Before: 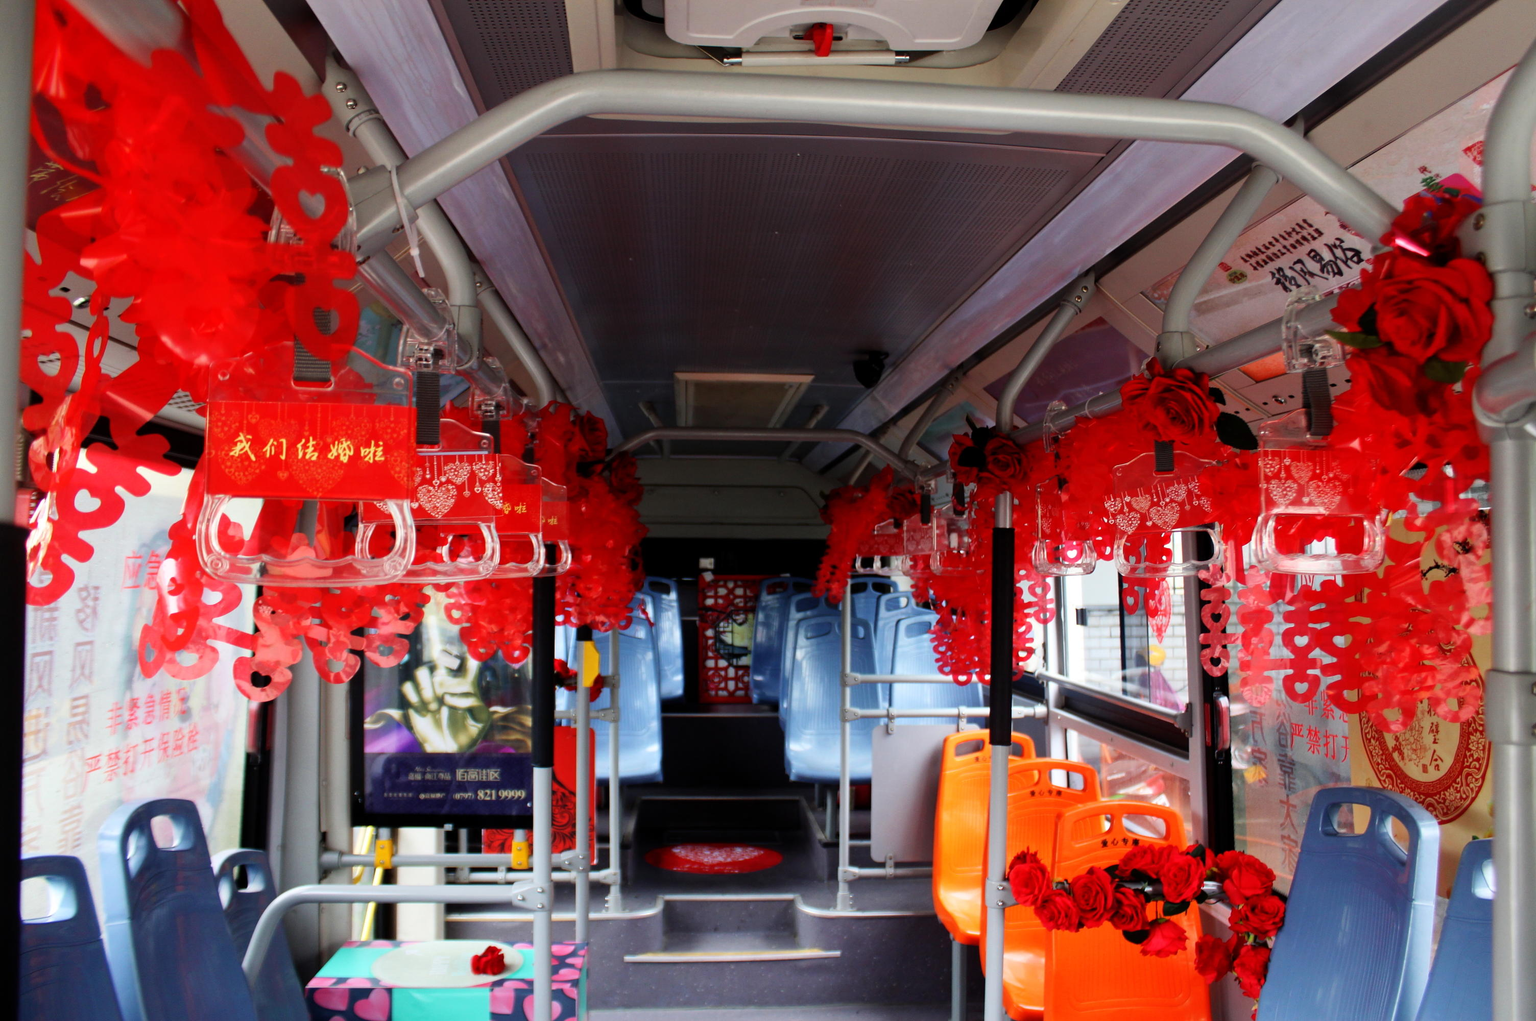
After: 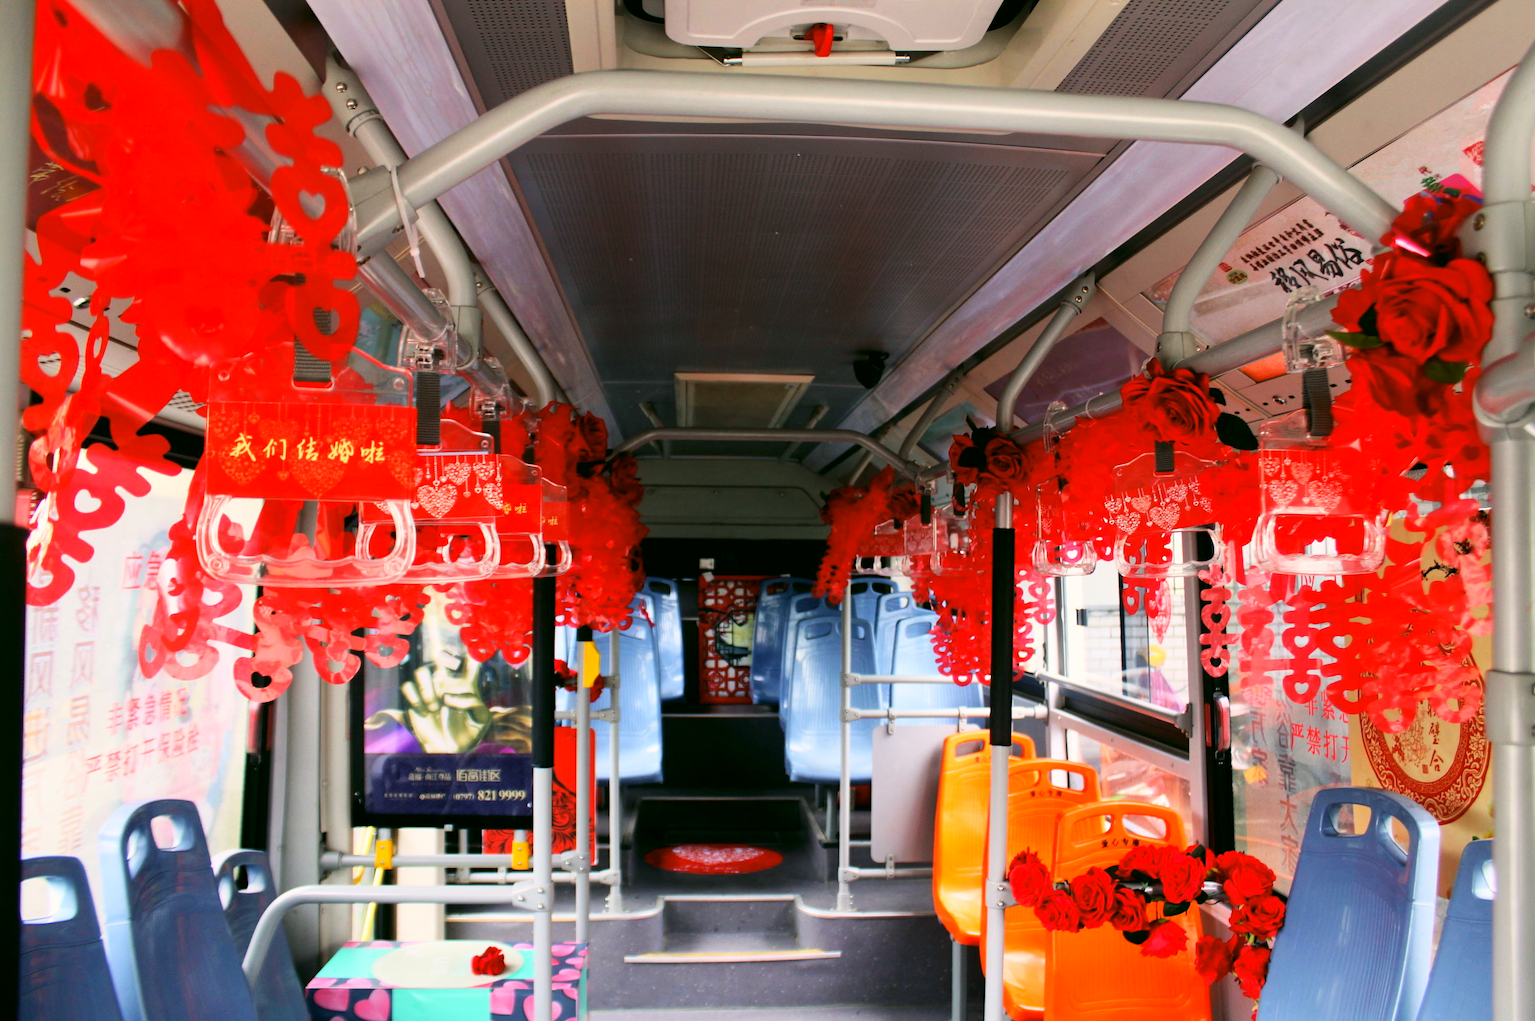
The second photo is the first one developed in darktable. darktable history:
base curve: curves: ch0 [(0, 0) (0.204, 0.334) (0.55, 0.733) (1, 1)]
color correction: highlights a* 4.37, highlights b* 4.94, shadows a* -7.4, shadows b* 4.67
